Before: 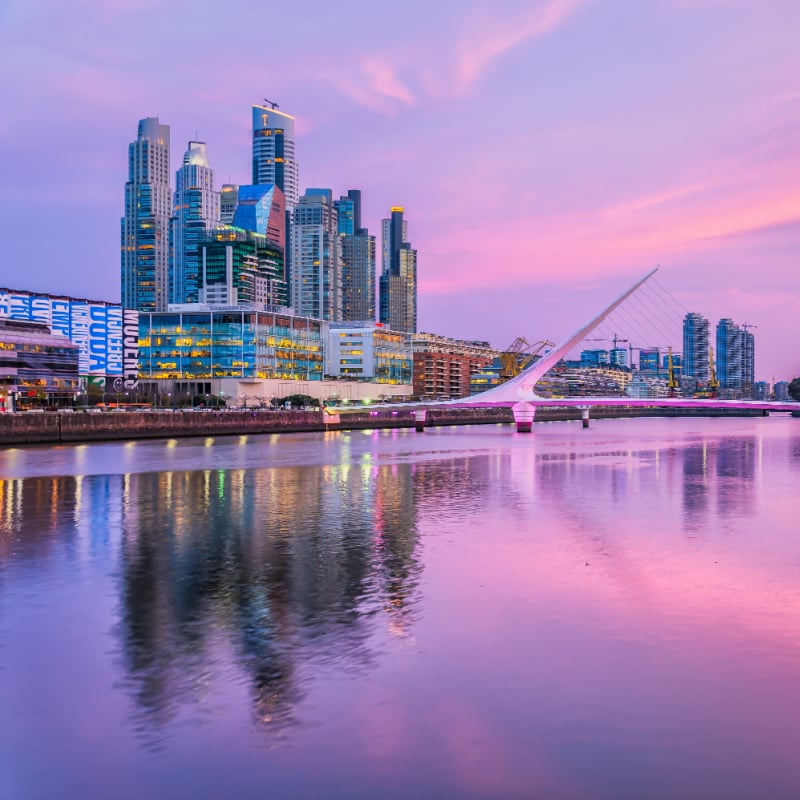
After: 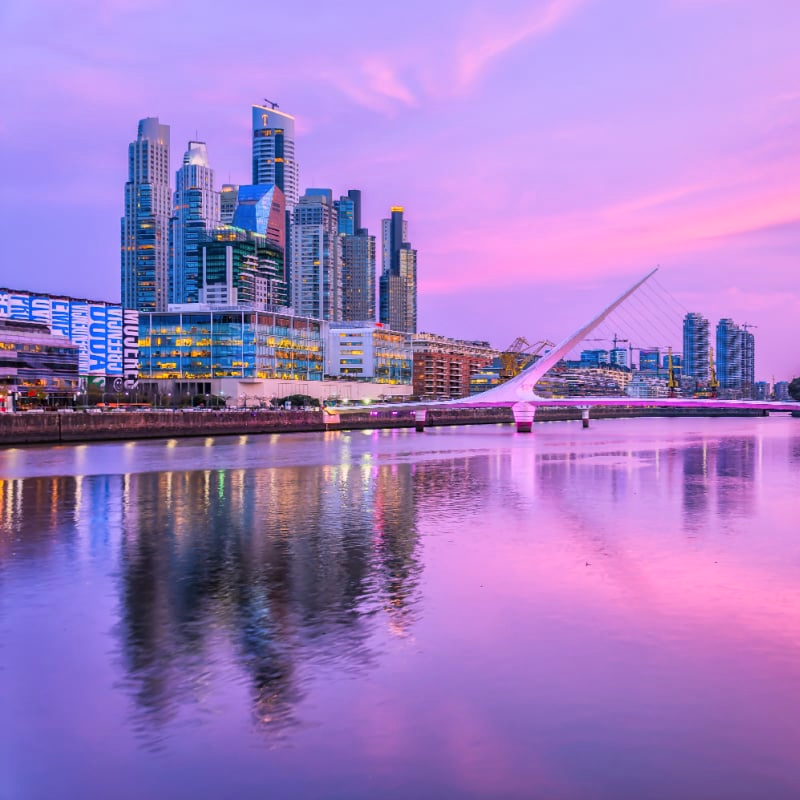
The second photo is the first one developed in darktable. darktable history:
color calibration: output R [1.063, -0.012, -0.003, 0], output B [-0.079, 0.047, 1, 0], illuminant as shot in camera, x 0.37, y 0.382, temperature 4313.48 K
